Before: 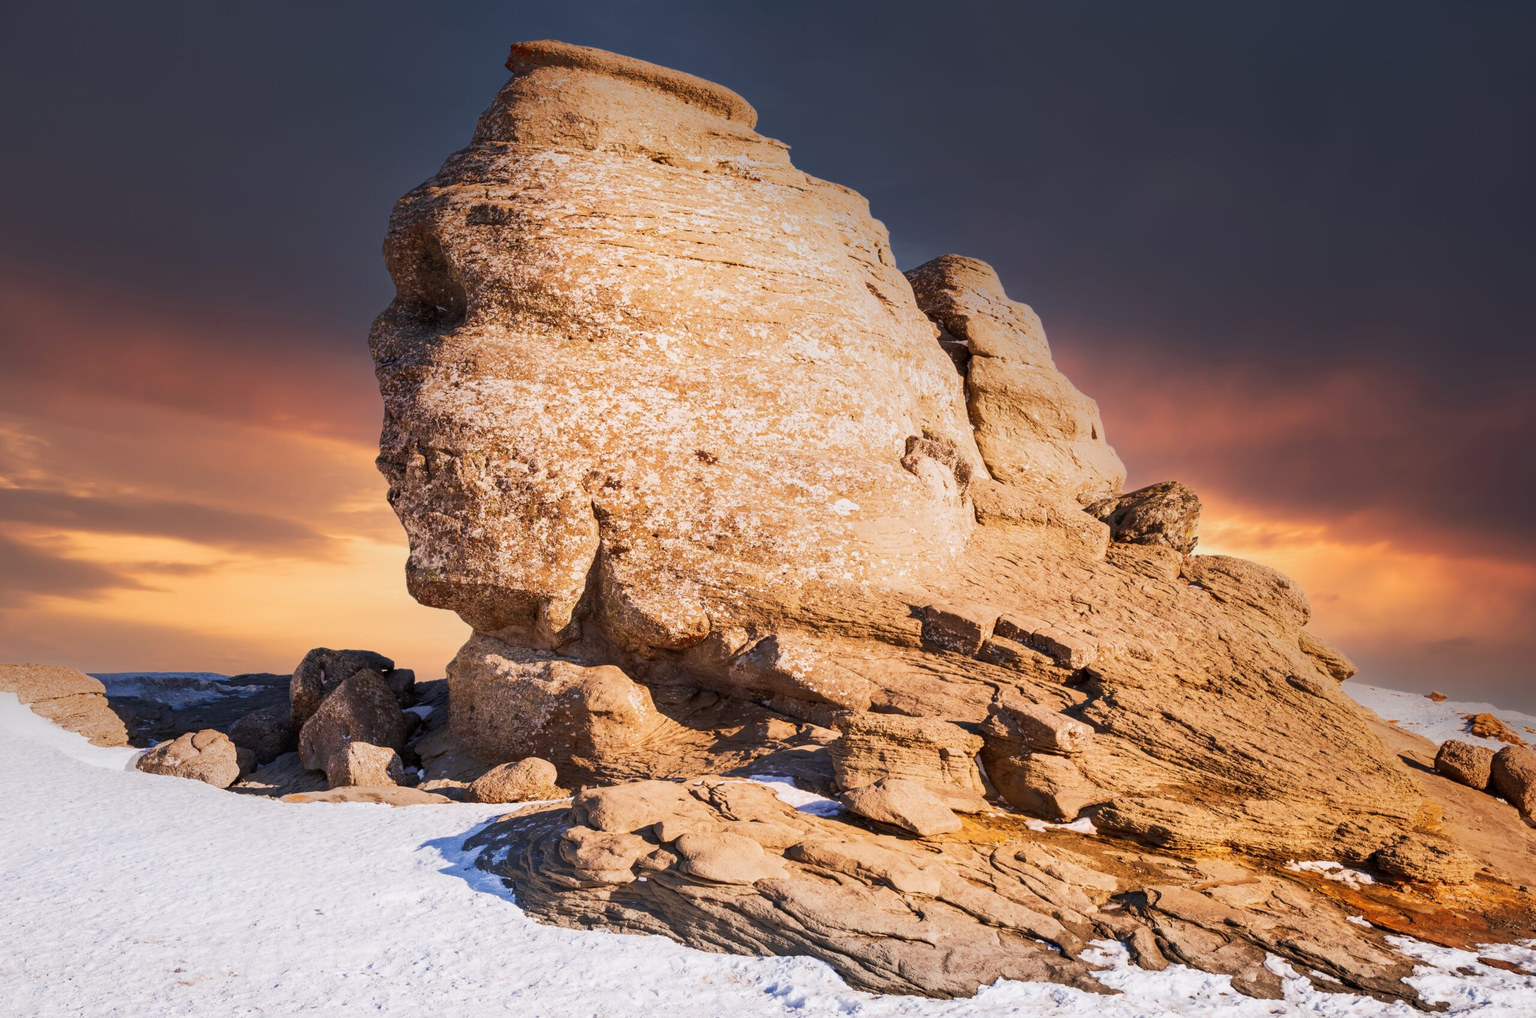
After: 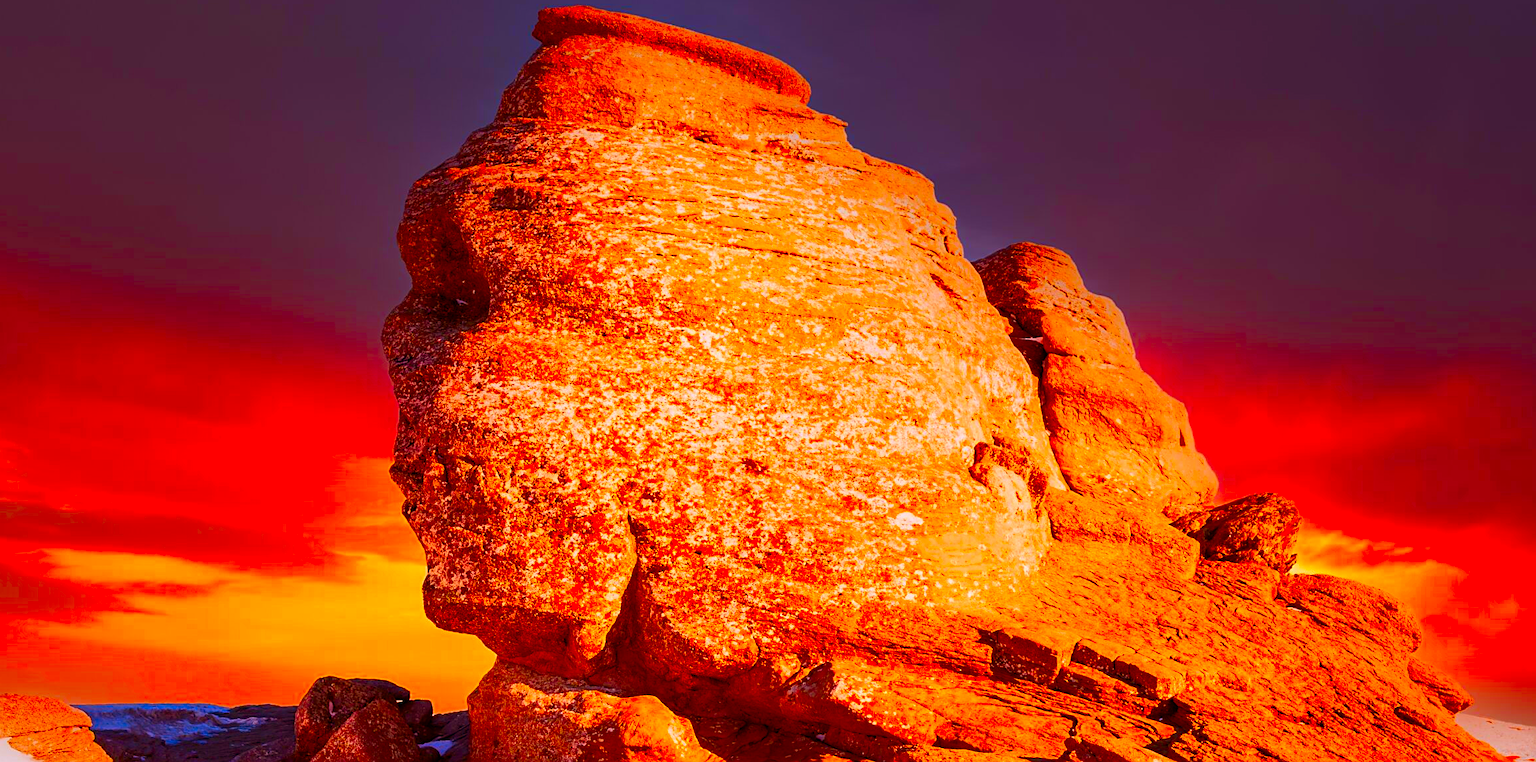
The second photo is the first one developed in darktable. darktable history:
color correction: saturation 3
sharpen: on, module defaults
crop: left 1.509%, top 3.452%, right 7.696%, bottom 28.452%
rgb levels: mode RGB, independent channels, levels [[0, 0.5, 1], [0, 0.521, 1], [0, 0.536, 1]]
